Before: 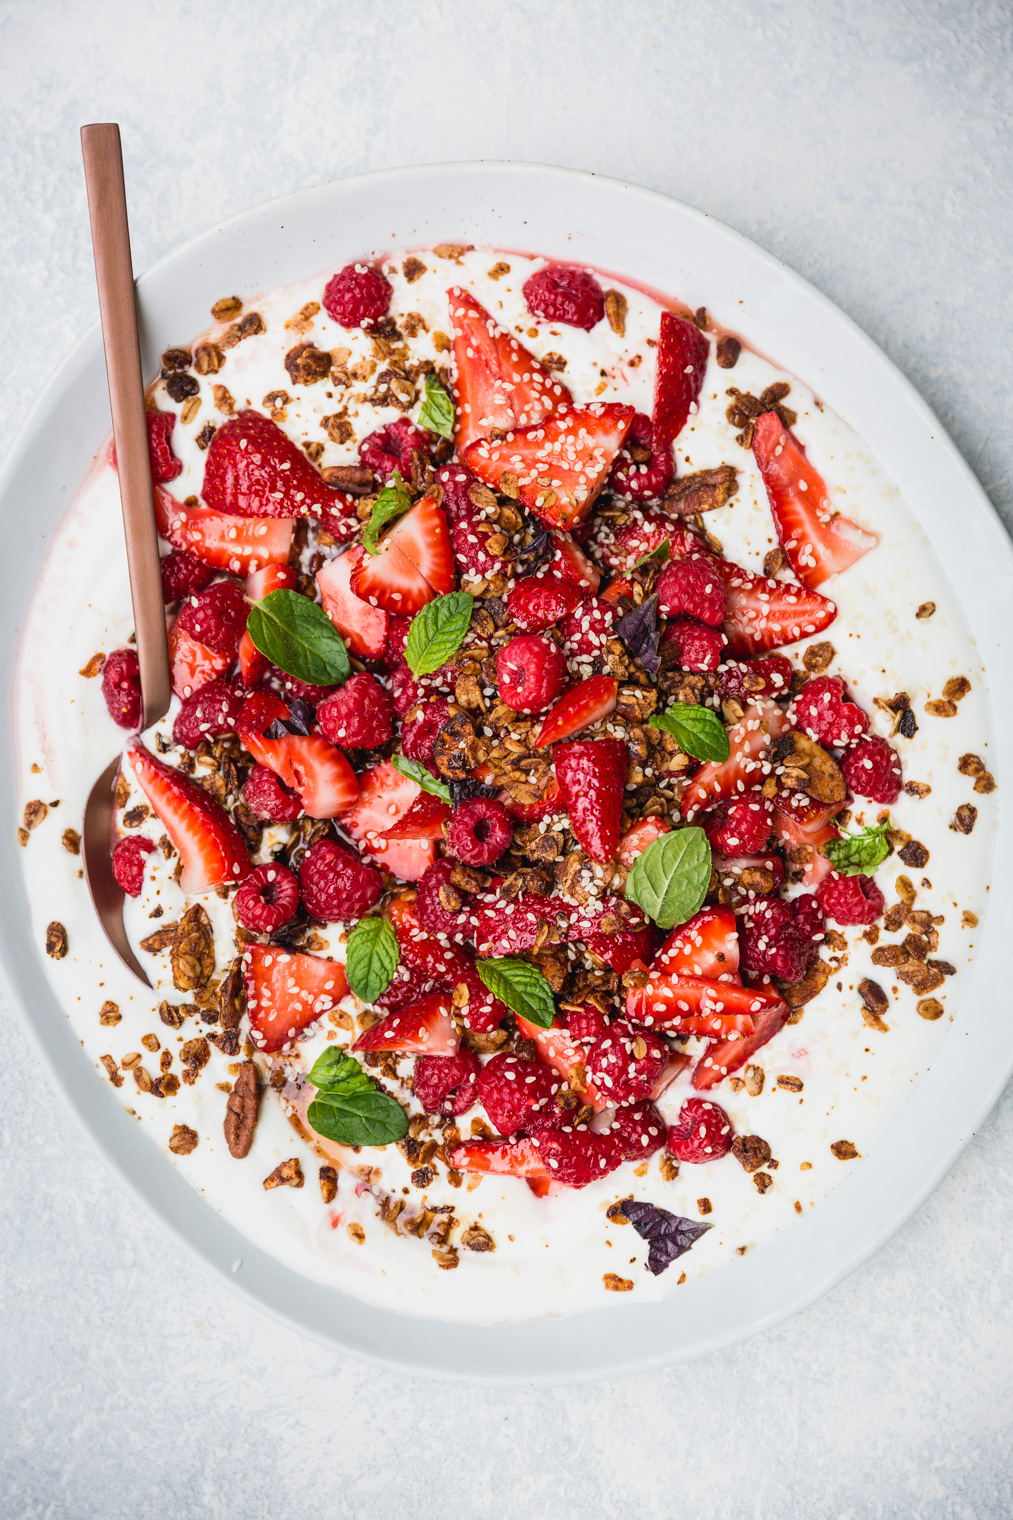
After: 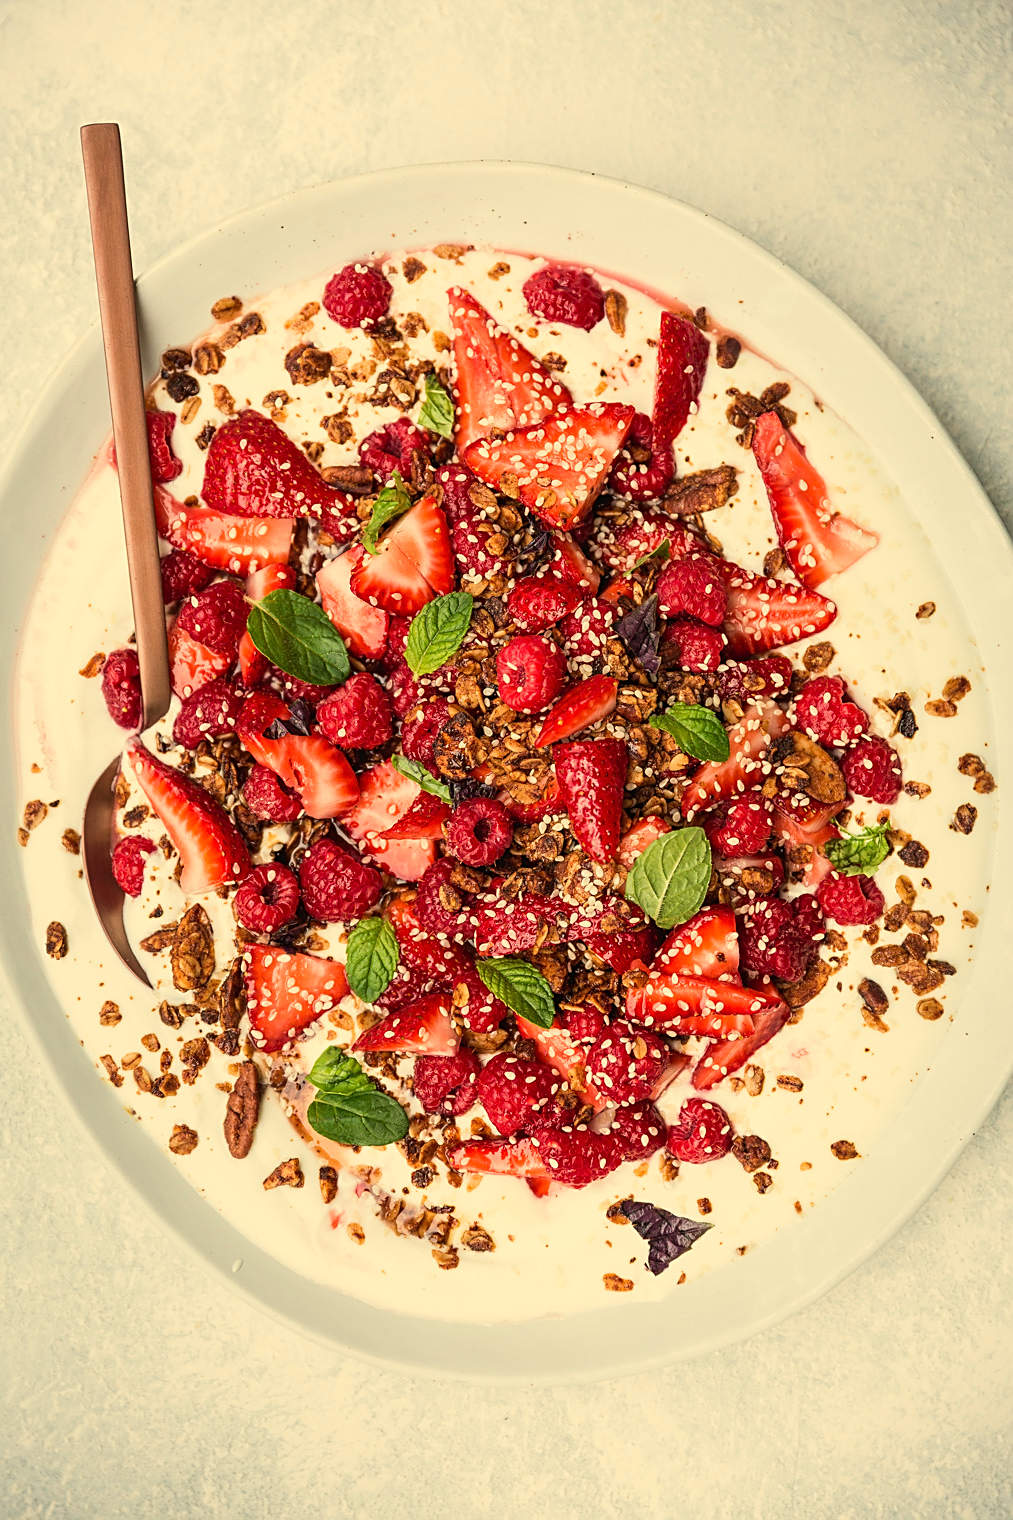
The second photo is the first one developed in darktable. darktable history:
sharpen: on, module defaults
tone equalizer: on, module defaults
white balance: red 1.08, blue 0.791
